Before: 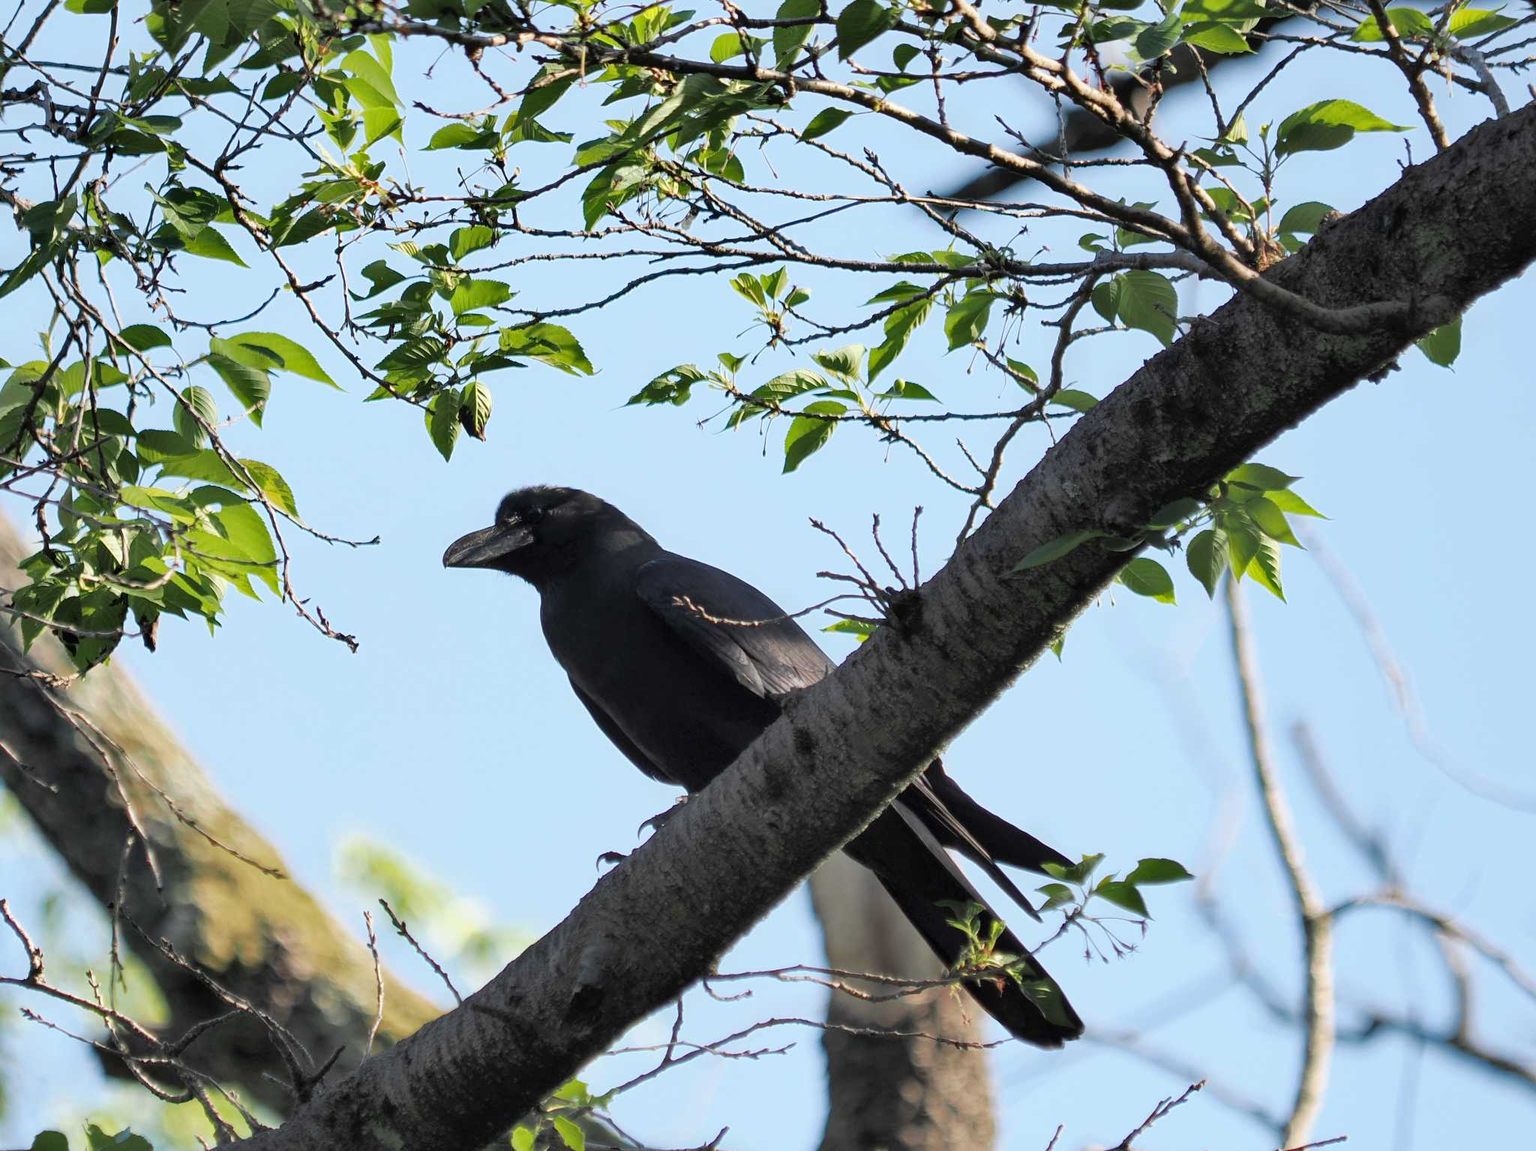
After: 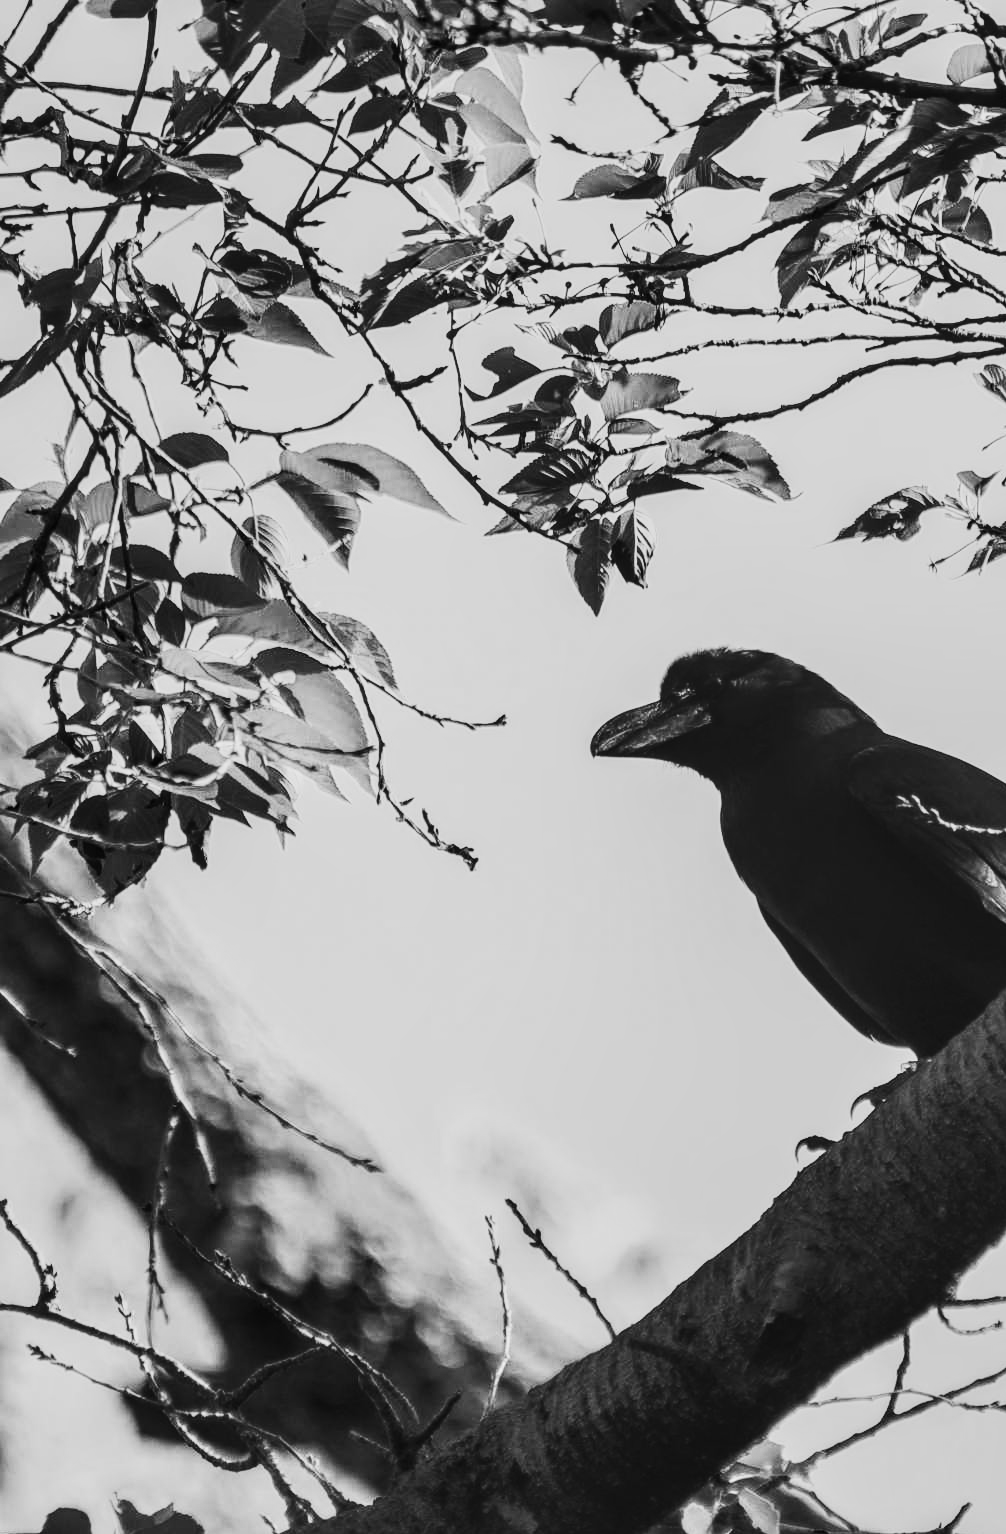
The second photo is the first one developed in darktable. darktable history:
contrast brightness saturation: contrast 0.5, saturation -0.1
local contrast: on, module defaults
crop and rotate: left 0%, top 0%, right 50.845%
monochrome: a 73.58, b 64.21
color balance rgb: shadows lift › chroma 1%, shadows lift › hue 113°, highlights gain › chroma 0.2%, highlights gain › hue 333°, perceptual saturation grading › global saturation 20%, perceptual saturation grading › highlights -50%, perceptual saturation grading › shadows 25%, contrast -20%
